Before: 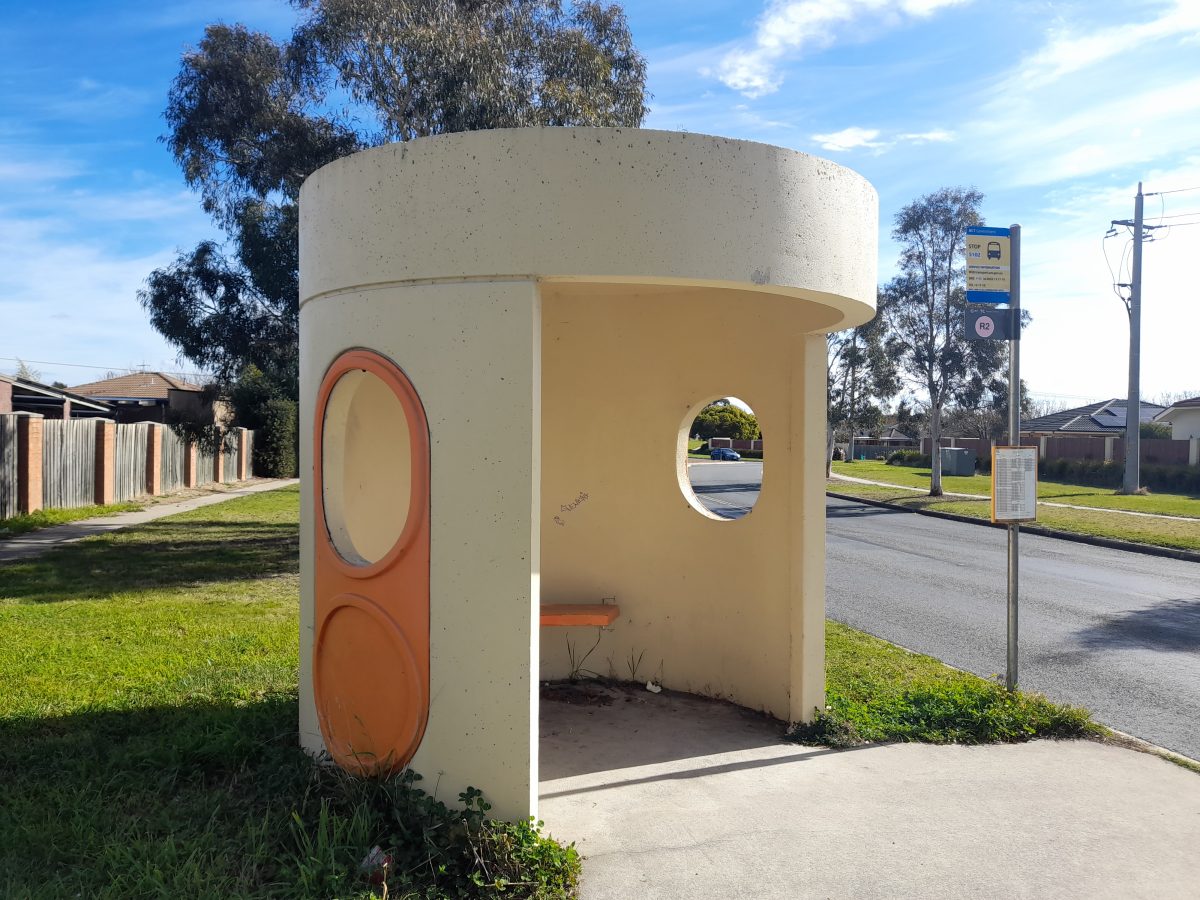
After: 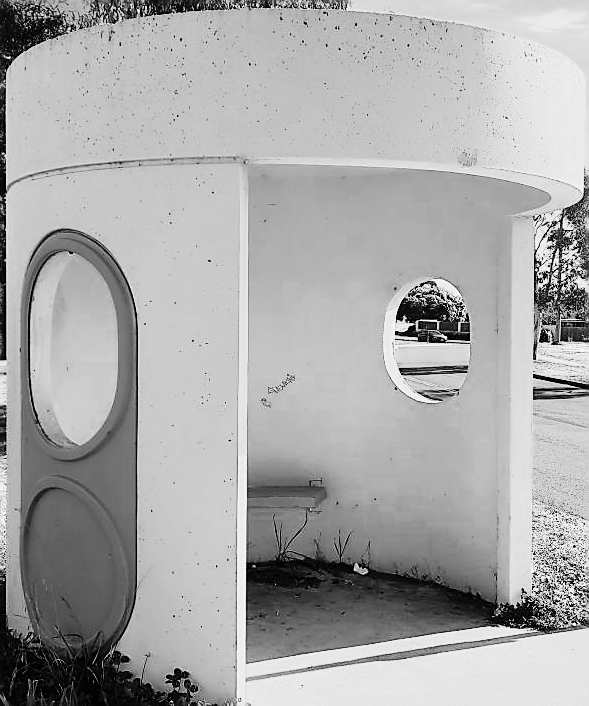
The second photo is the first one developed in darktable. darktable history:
crop and rotate: angle 0.012°, left 24.457%, top 13.12%, right 26.382%, bottom 8.342%
sharpen: radius 1.427, amount 1.239, threshold 0.84
tone curve: curves: ch0 [(0, 0) (0.003, 0.001) (0.011, 0.004) (0.025, 0.009) (0.044, 0.016) (0.069, 0.025) (0.1, 0.036) (0.136, 0.059) (0.177, 0.103) (0.224, 0.175) (0.277, 0.274) (0.335, 0.395) (0.399, 0.52) (0.468, 0.635) (0.543, 0.733) (0.623, 0.817) (0.709, 0.888) (0.801, 0.93) (0.898, 0.964) (1, 1)], preserve colors none
color zones: curves: ch0 [(0.002, 0.593) (0.143, 0.417) (0.285, 0.541) (0.455, 0.289) (0.608, 0.327) (0.727, 0.283) (0.869, 0.571) (1, 0.603)]; ch1 [(0, 0) (0.143, 0) (0.286, 0) (0.429, 0) (0.571, 0) (0.714, 0) (0.857, 0)]
color correction: highlights a* -7.28, highlights b* -0.166, shadows a* 20.8, shadows b* 10.97
